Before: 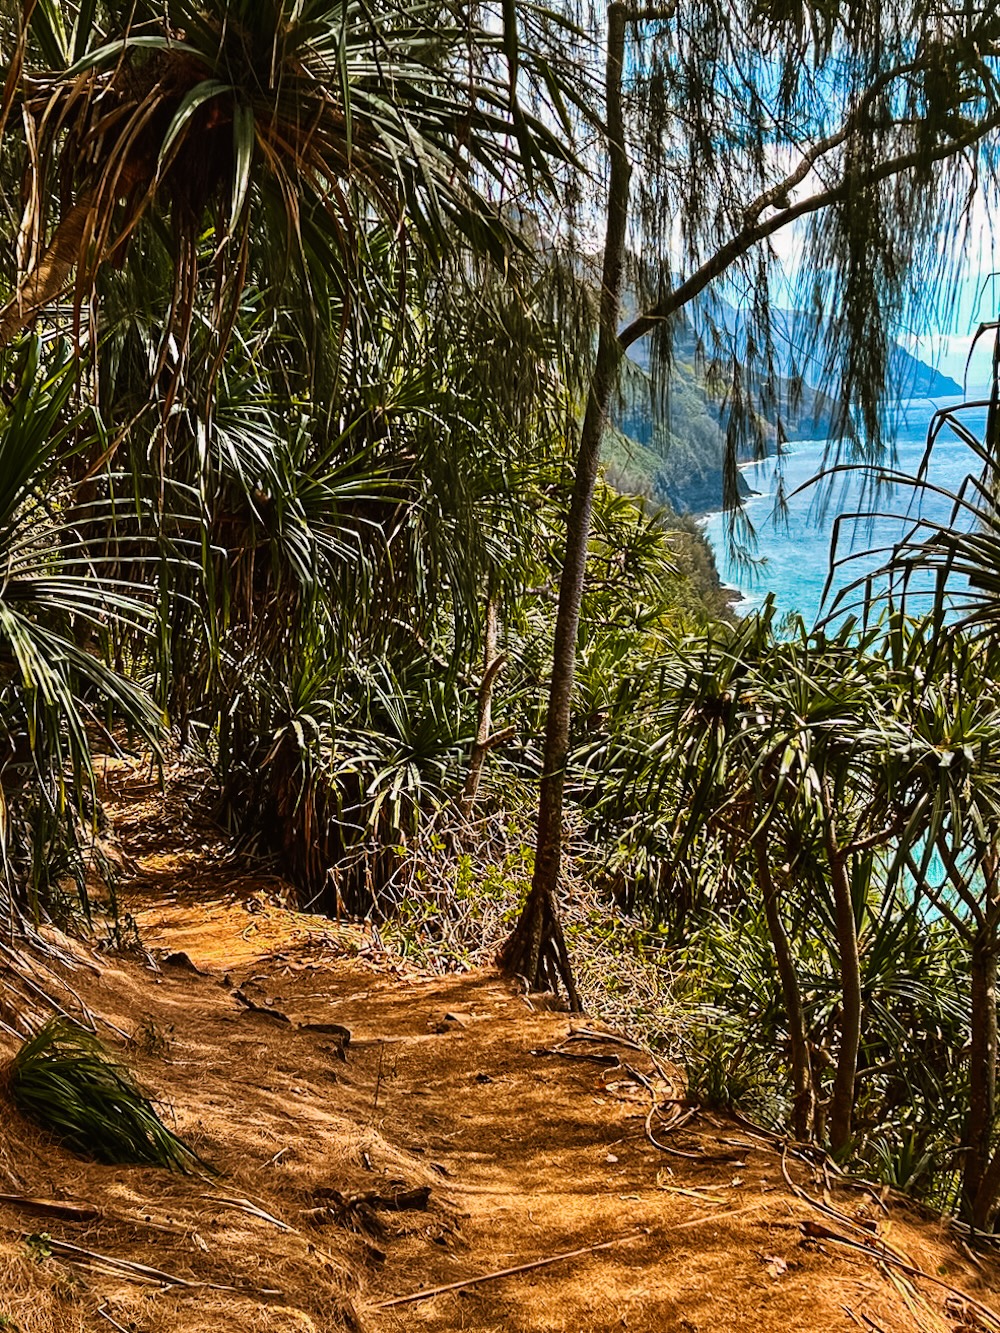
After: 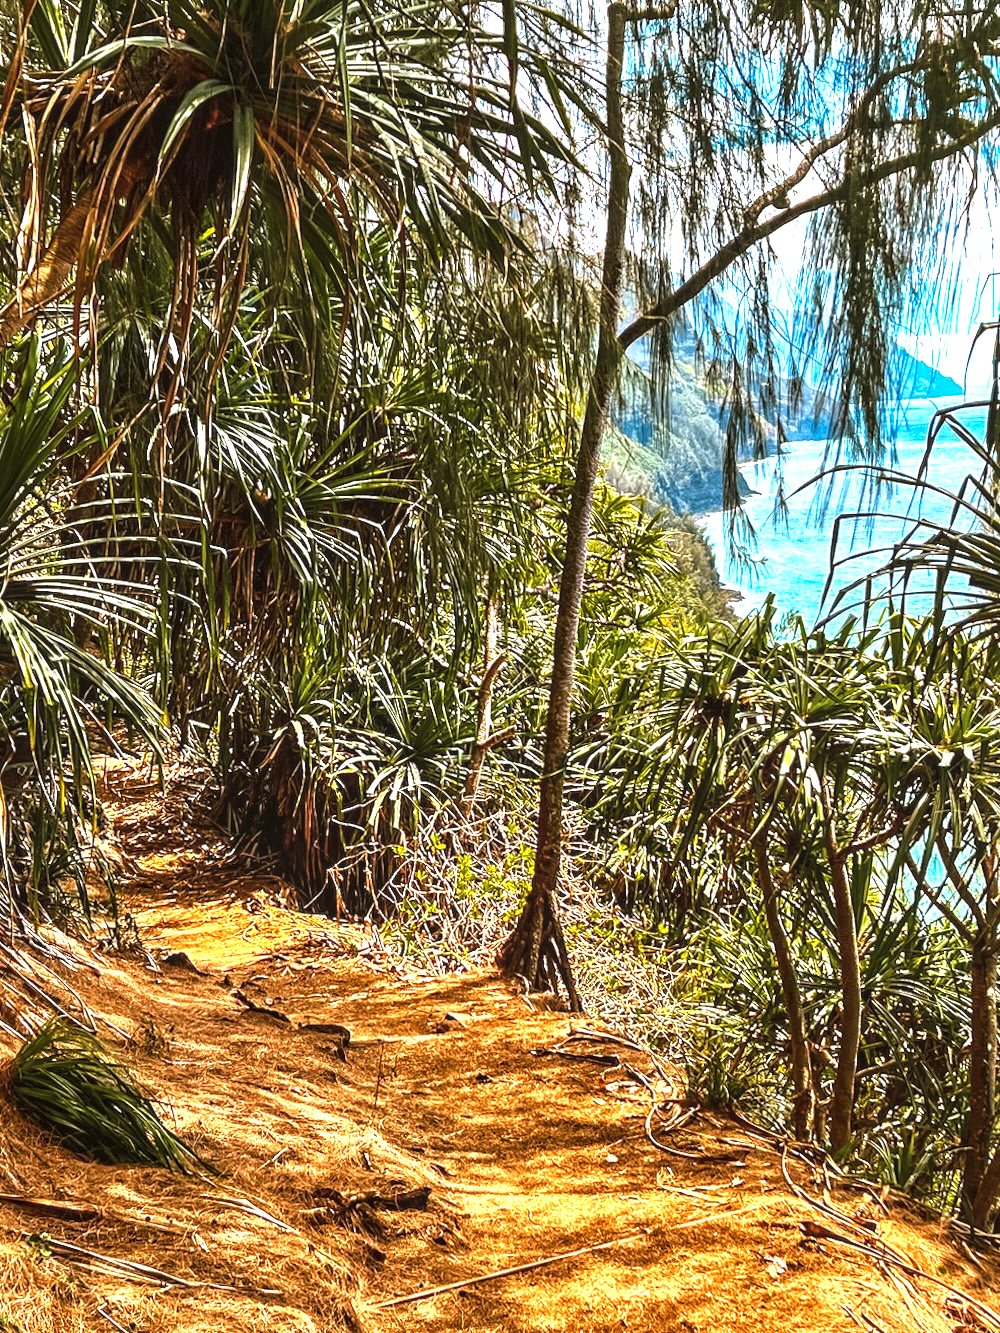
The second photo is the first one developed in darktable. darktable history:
exposure: black level correction 0, exposure 1.3 EV, compensate exposure bias true, compensate highlight preservation false
local contrast: on, module defaults
white balance: red 1, blue 1
